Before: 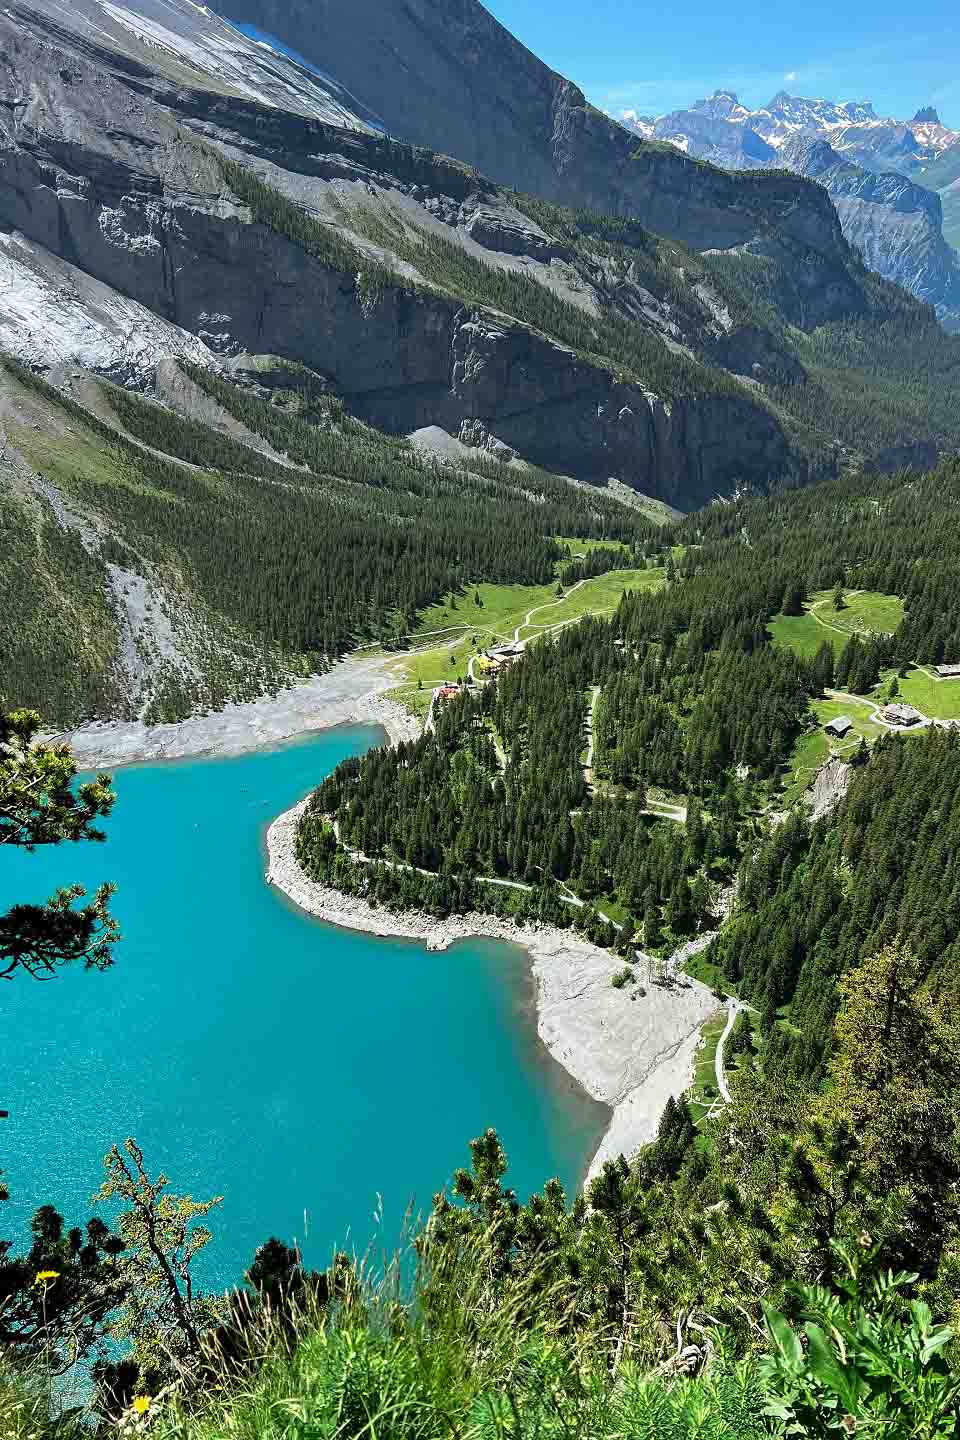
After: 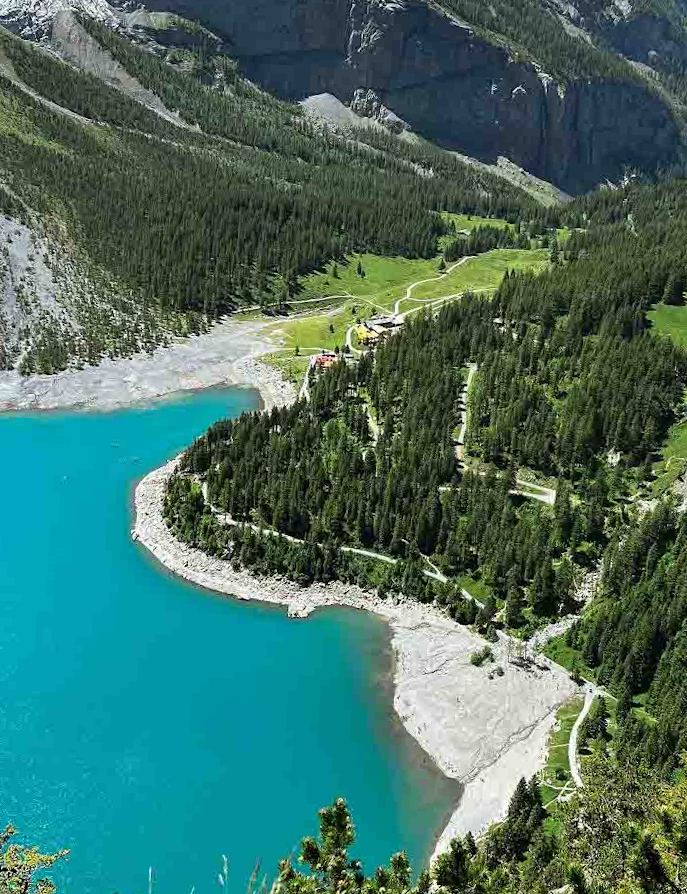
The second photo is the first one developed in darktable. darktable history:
crop and rotate: angle -3.51°, left 9.798%, top 20.488%, right 12.09%, bottom 11.79%
